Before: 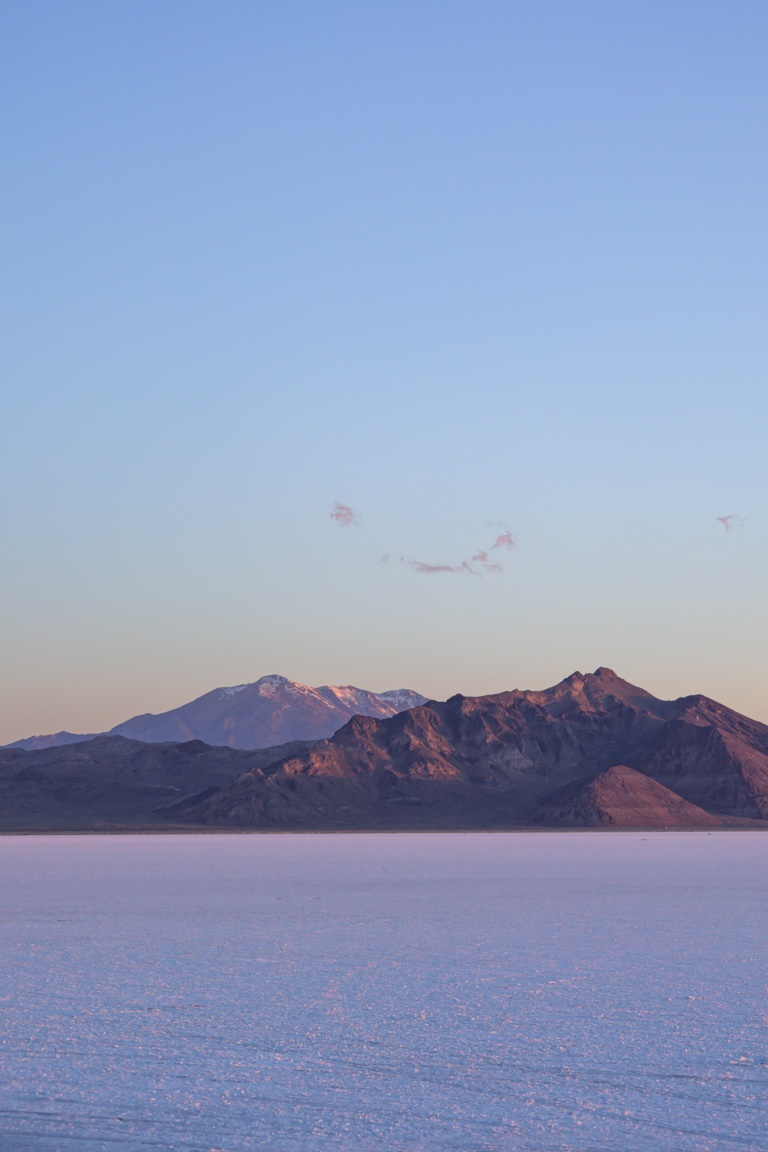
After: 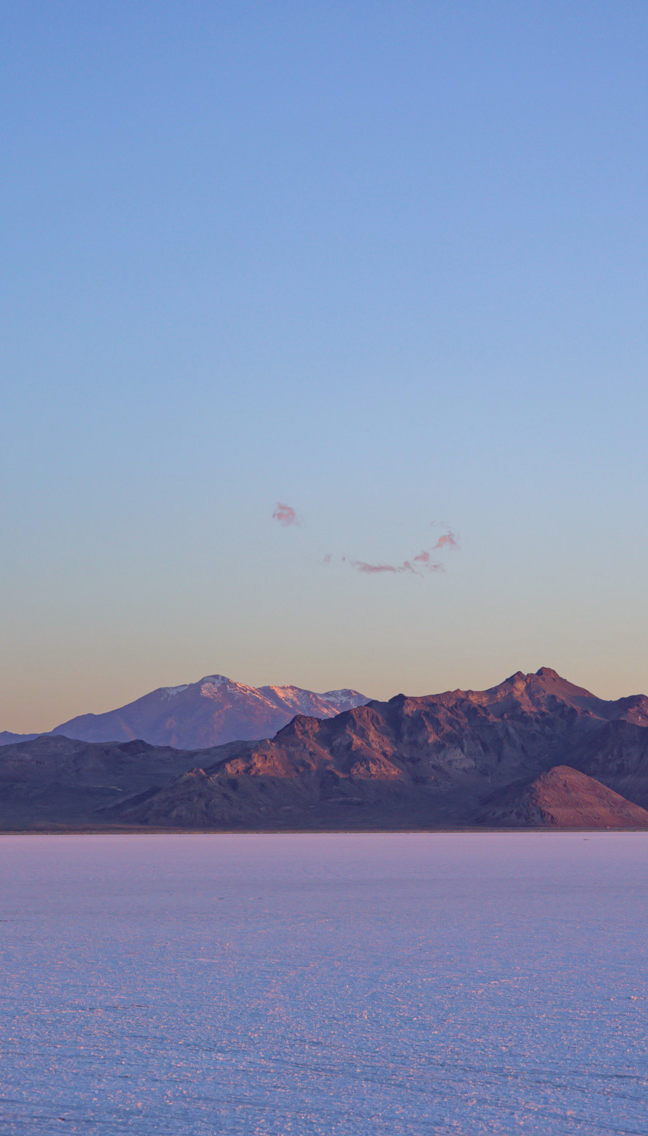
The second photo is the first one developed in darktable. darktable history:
haze removal: compatibility mode true, adaptive false
crop: left 7.598%, right 7.873%
color balance rgb: perceptual saturation grading › global saturation 25%, global vibrance 10%
color balance: contrast -15%
